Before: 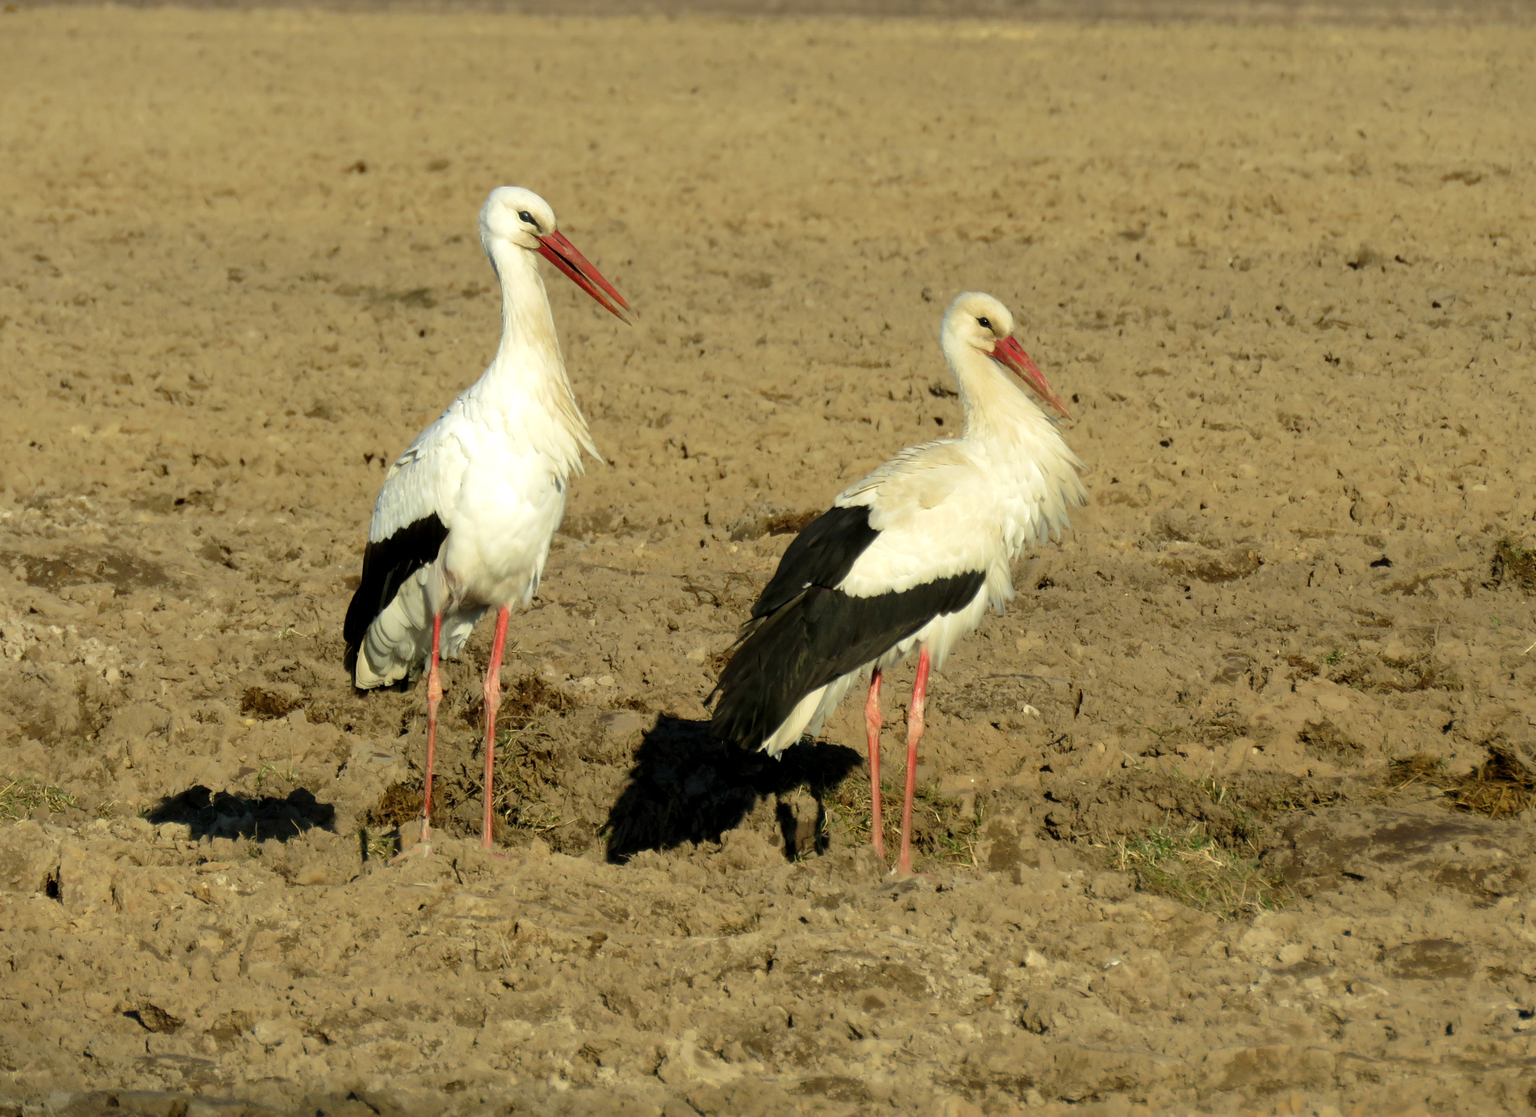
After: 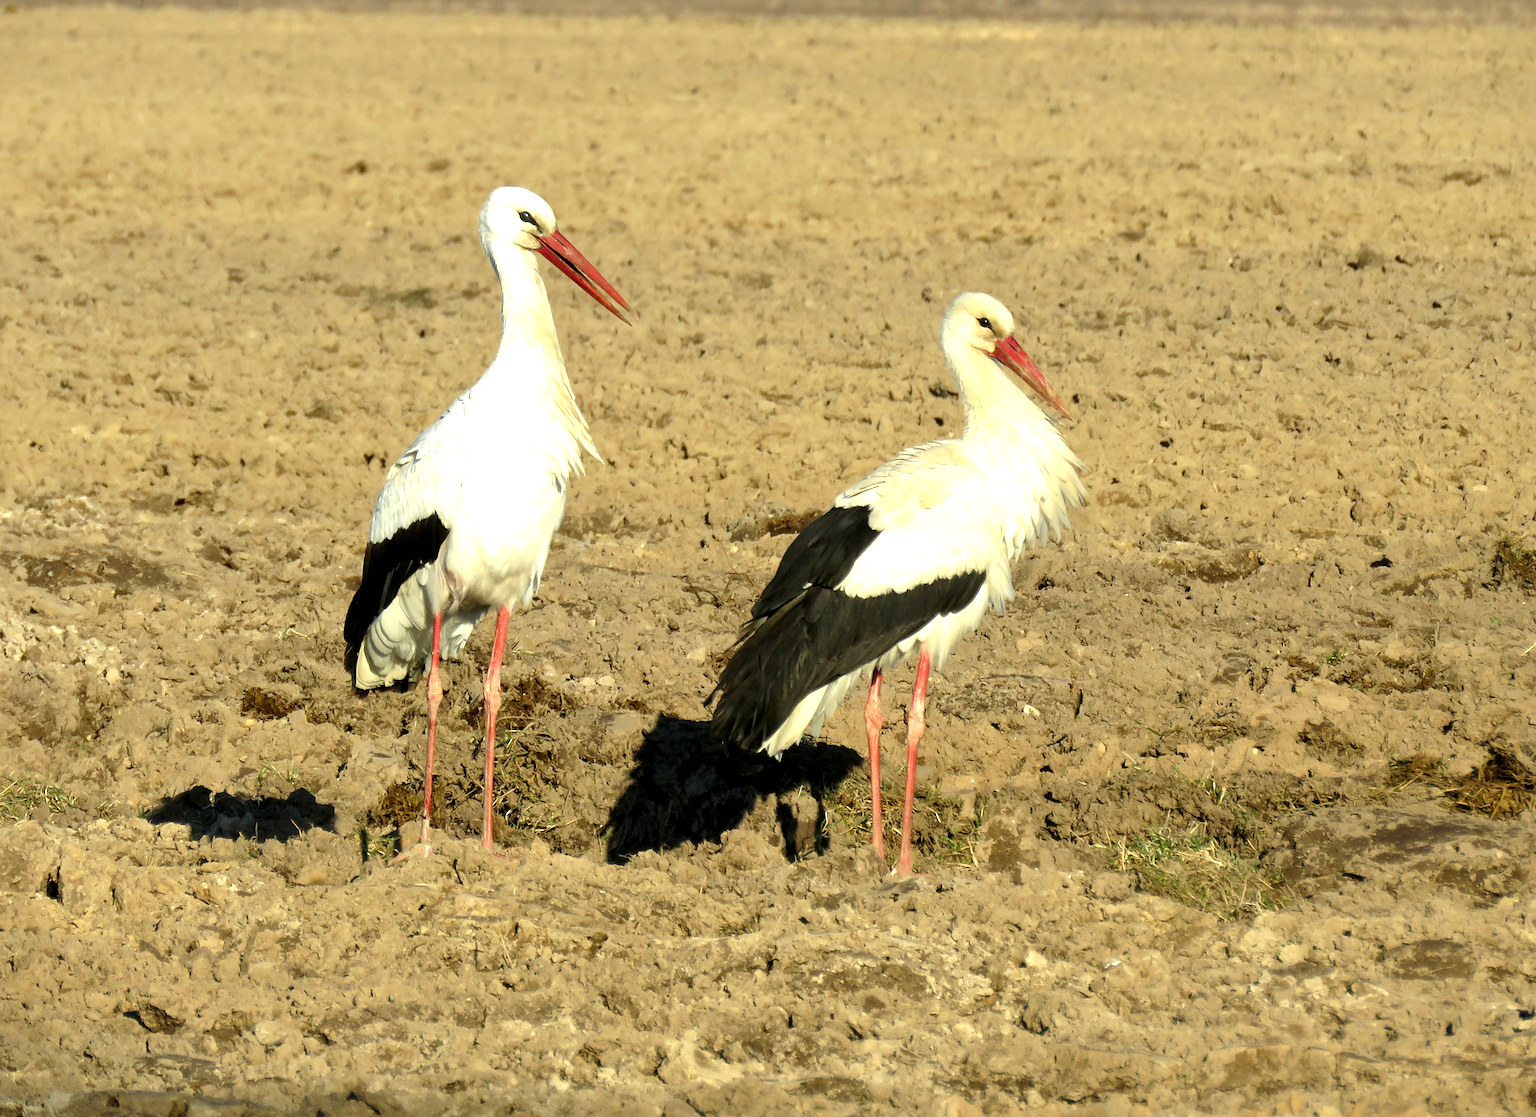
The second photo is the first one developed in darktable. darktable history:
exposure: black level correction 0, exposure 0.5 EV, compensate exposure bias true, compensate highlight preservation false
sharpen: on, module defaults
levels: levels [0, 0.476, 0.951]
local contrast: mode bilateral grid, contrast 21, coarseness 51, detail 119%, midtone range 0.2
